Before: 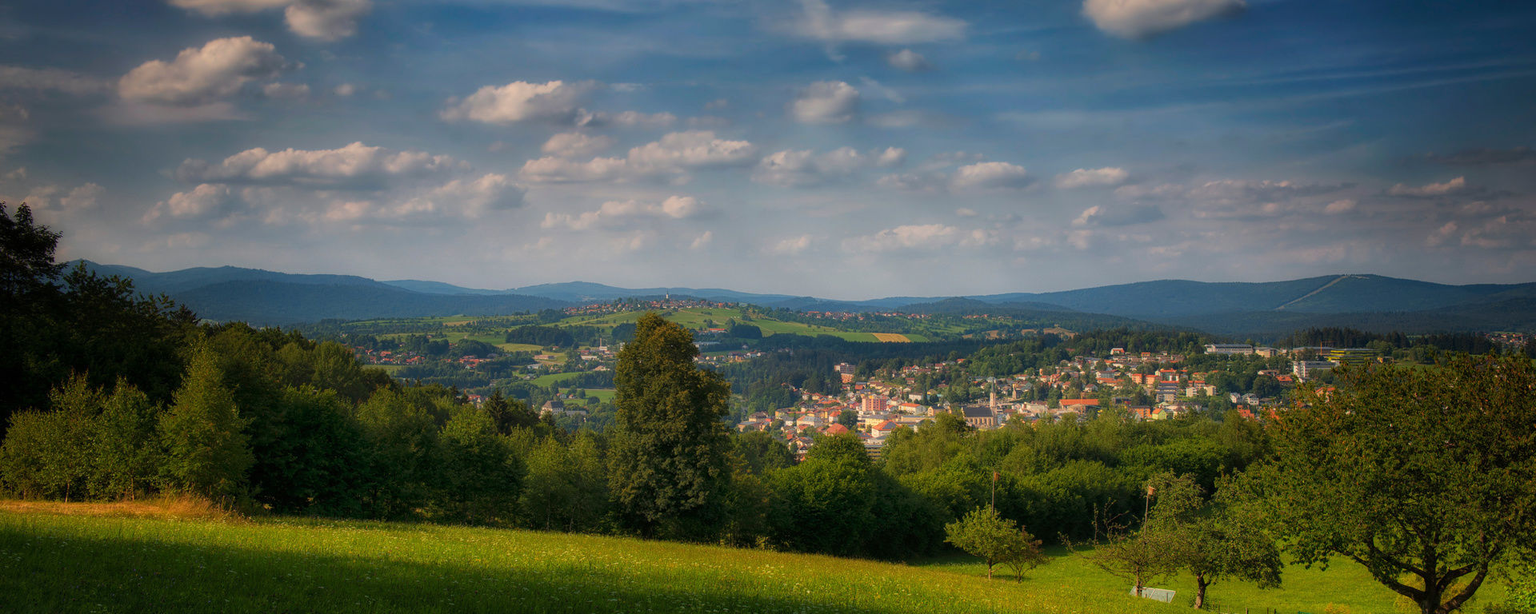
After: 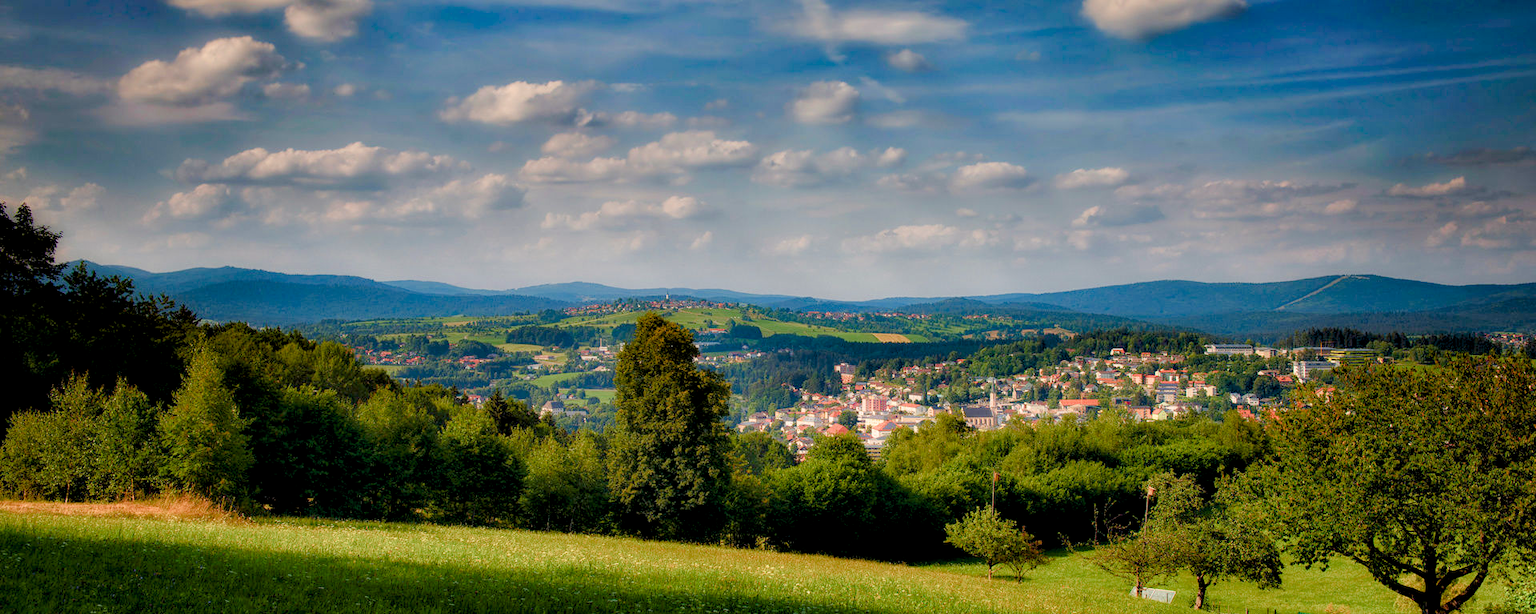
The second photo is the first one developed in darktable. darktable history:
filmic rgb: black relative exposure -16 EV, white relative exposure 4.05 EV, target black luminance 0%, hardness 7.65, latitude 72.91%, contrast 0.907, highlights saturation mix 10.41%, shadows ↔ highlights balance -0.383%
color balance rgb: perceptual saturation grading › global saturation 20%, perceptual saturation grading › highlights -49.163%, perceptual saturation grading › shadows 25.498%, perceptual brilliance grading › global brilliance 9.257%, perceptual brilliance grading › shadows 14.941%, contrast -10.37%
contrast equalizer: y [[0.627 ×6], [0.563 ×6], [0 ×6], [0 ×6], [0 ×6]]
